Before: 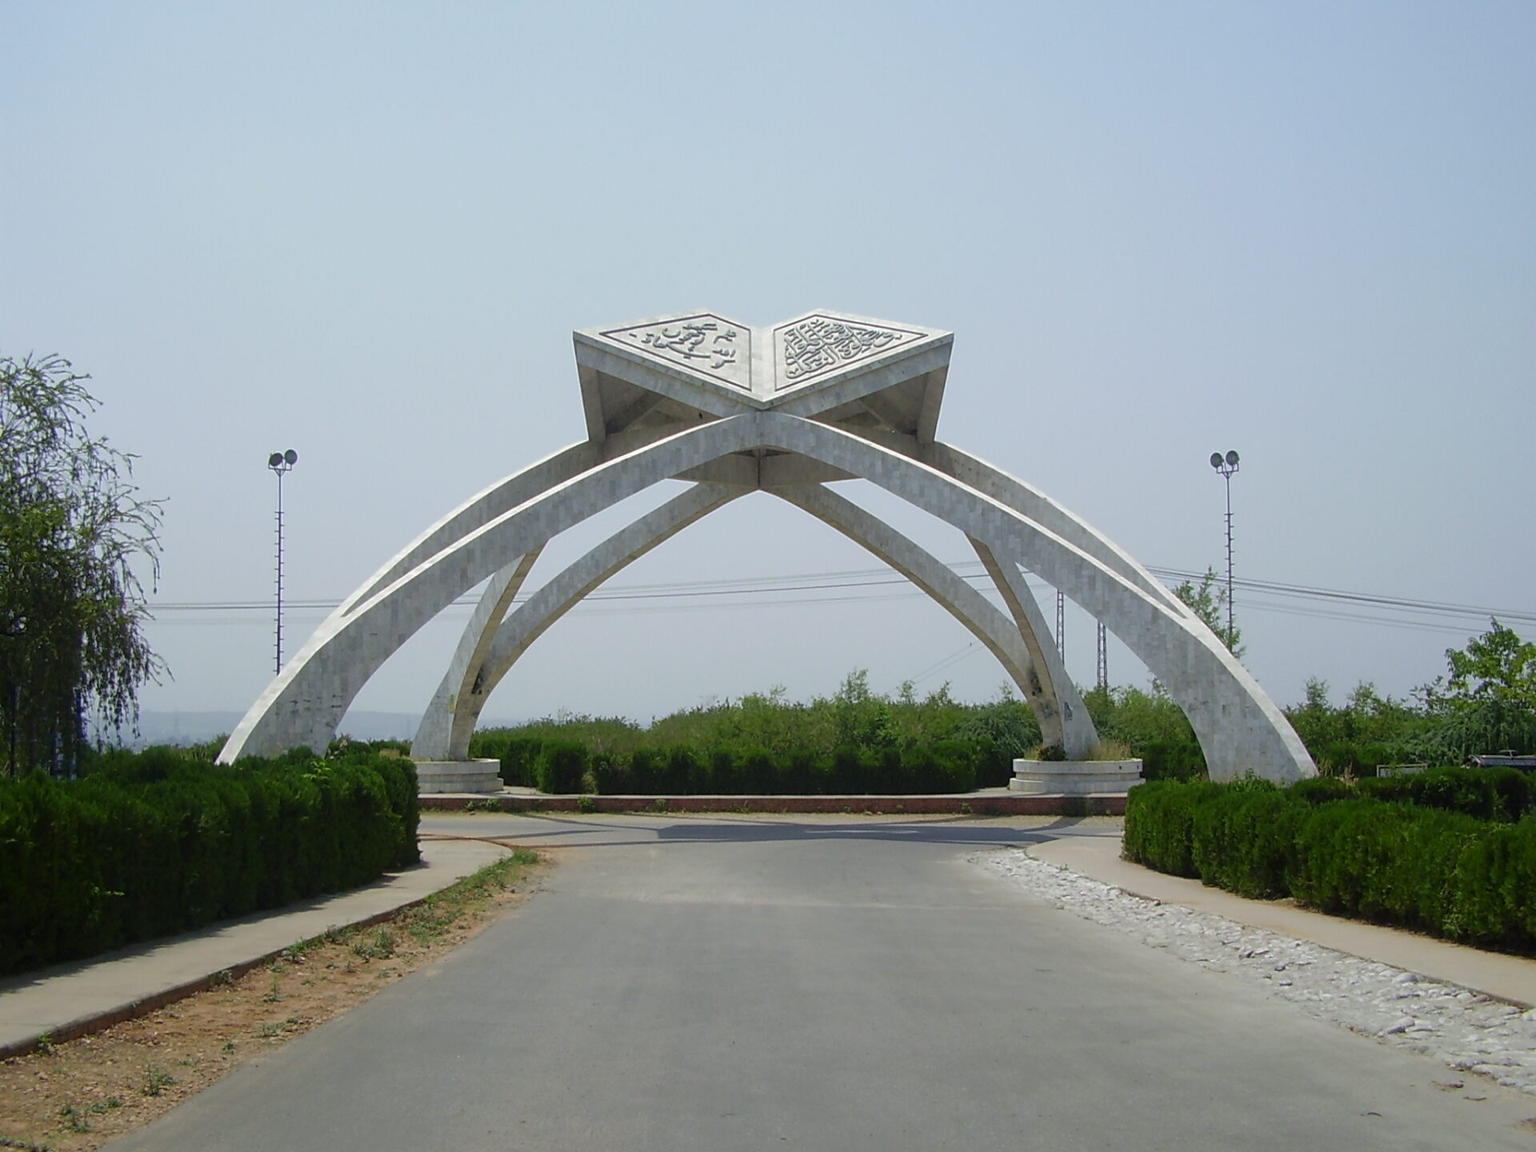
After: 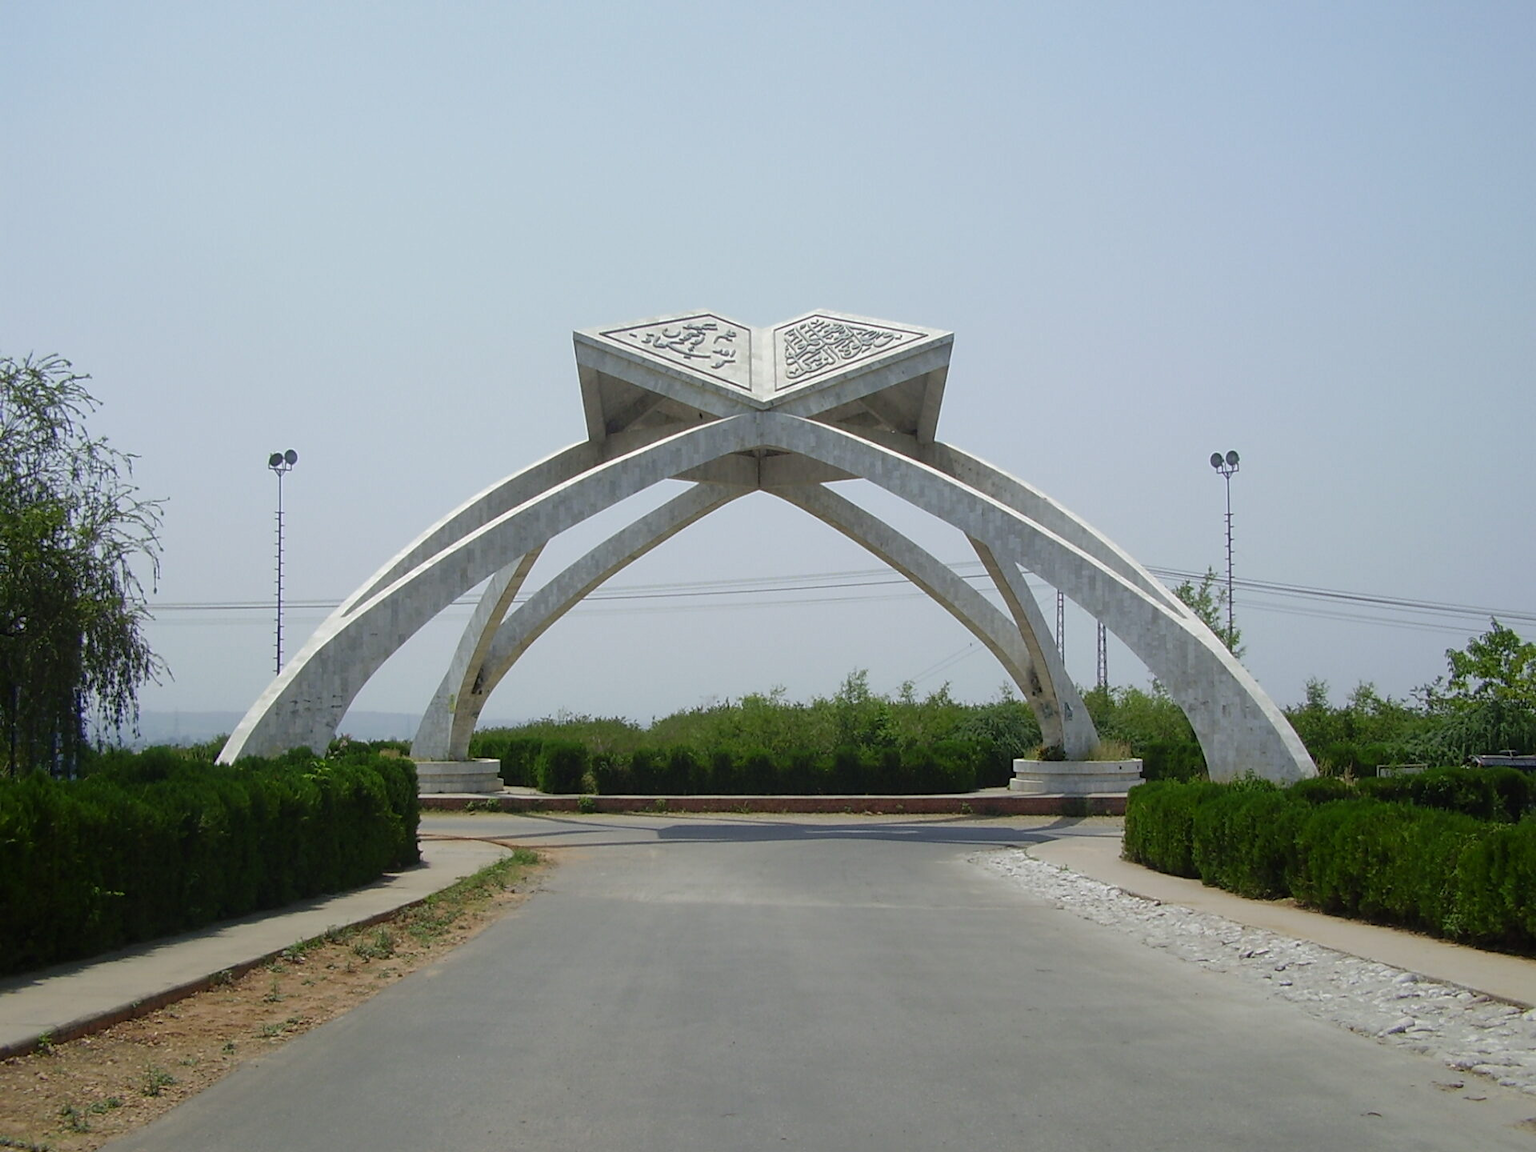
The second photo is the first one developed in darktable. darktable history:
exposure: exposure -0.026 EV, compensate highlight preservation false
